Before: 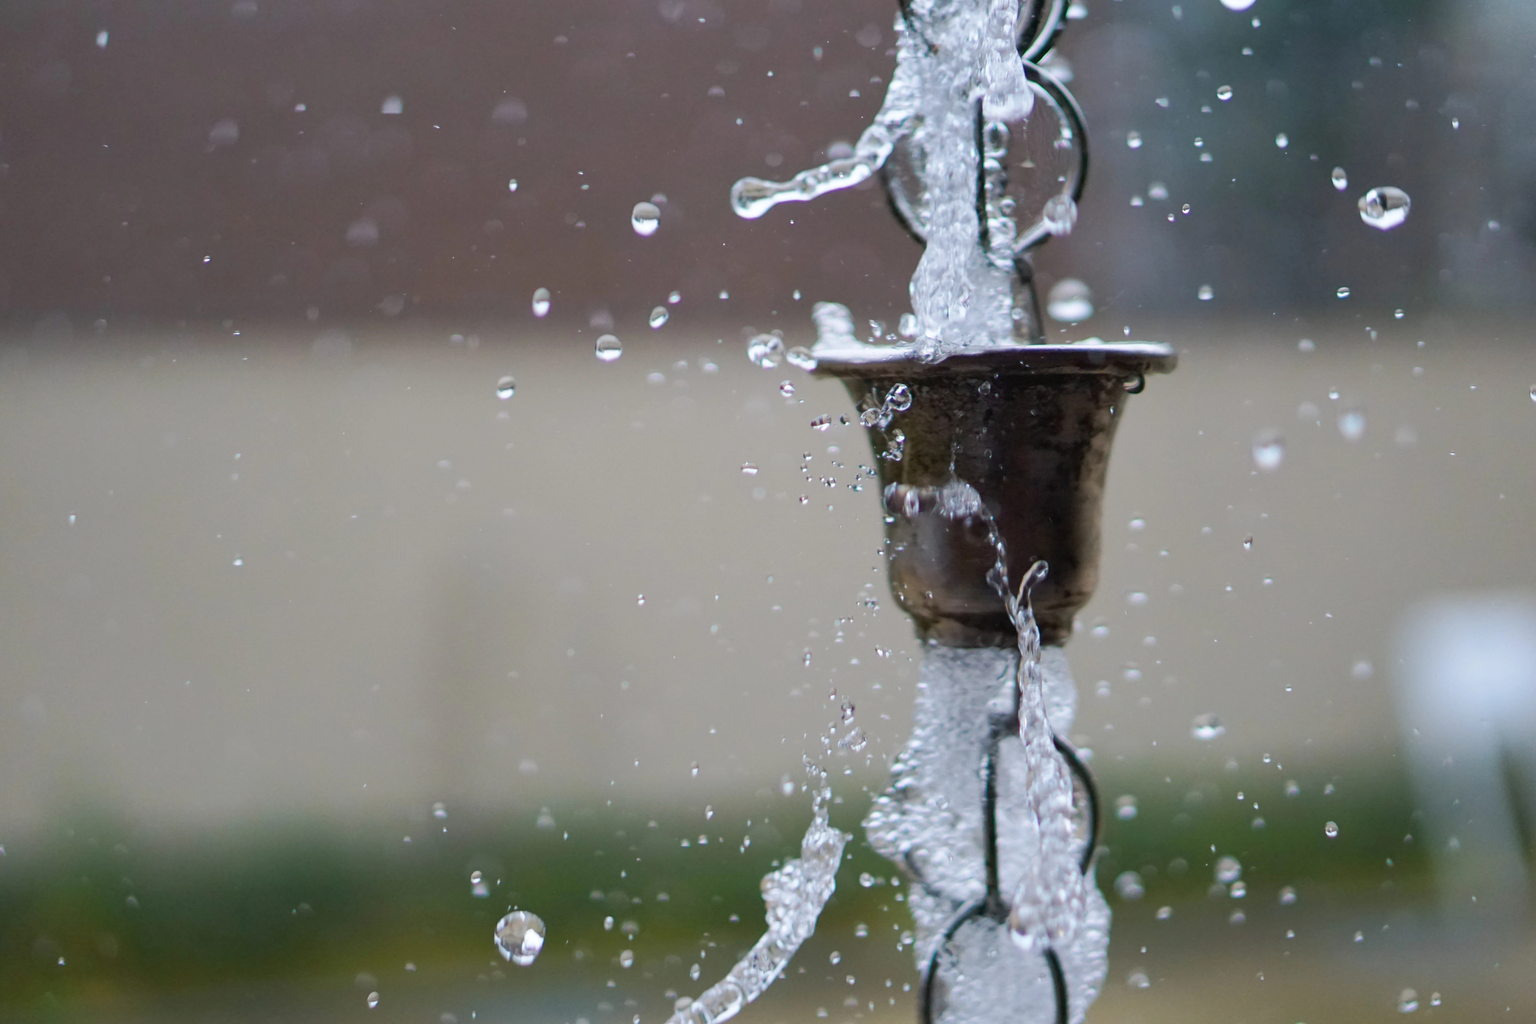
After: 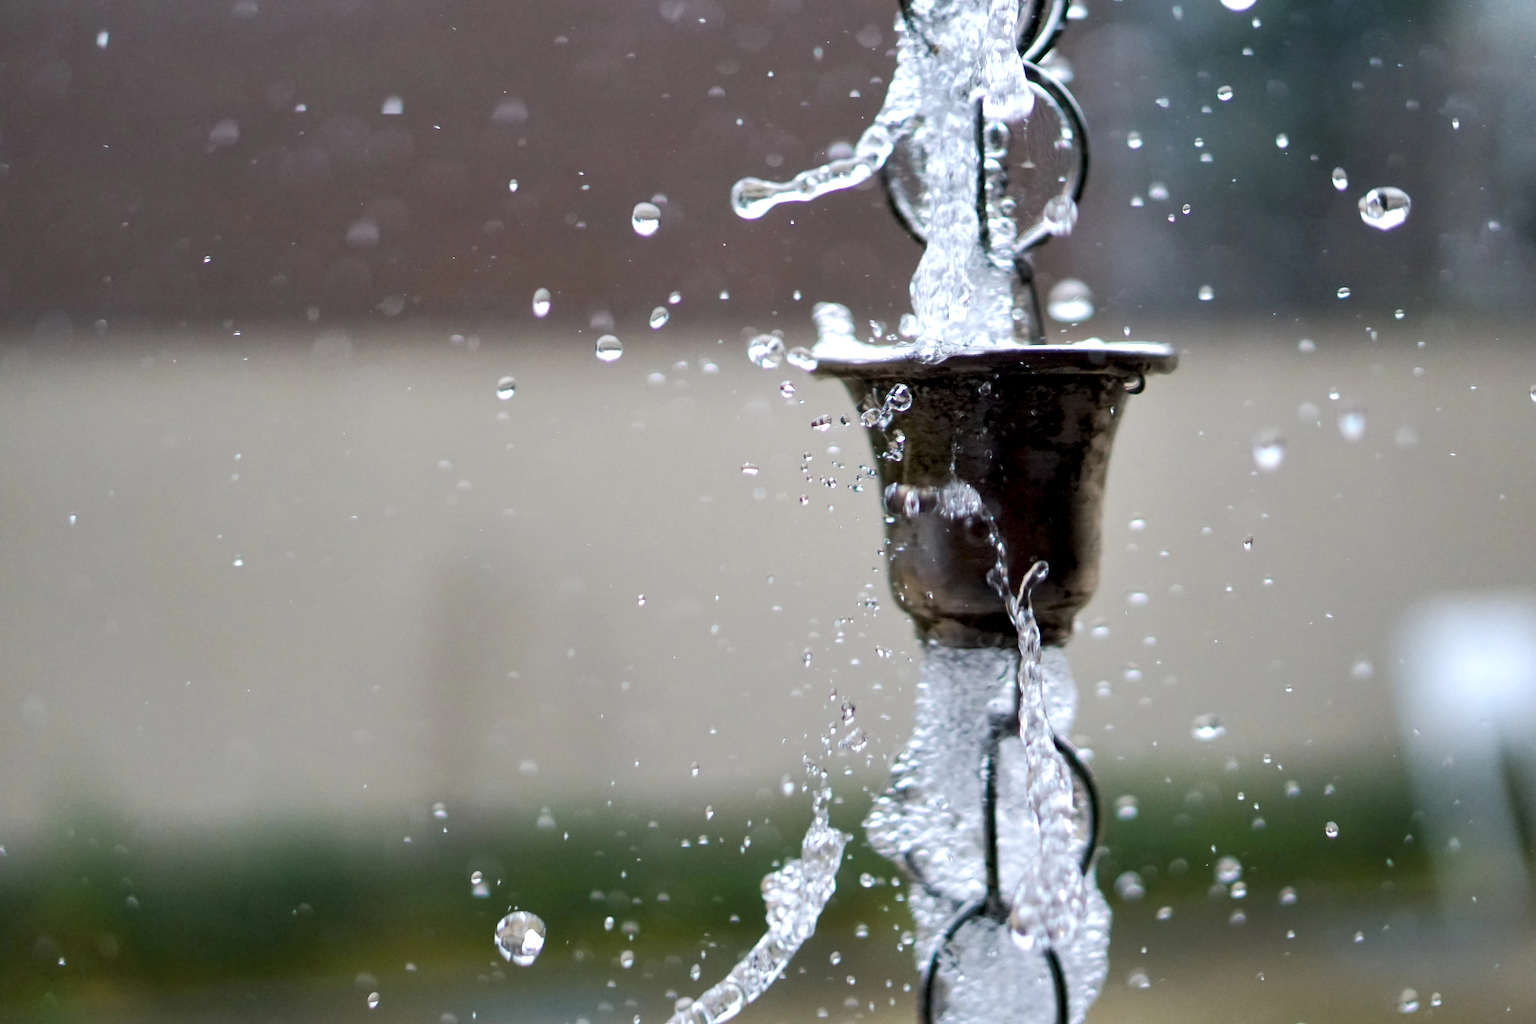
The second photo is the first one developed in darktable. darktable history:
local contrast: highlights 207%, shadows 124%, detail 139%, midtone range 0.261
